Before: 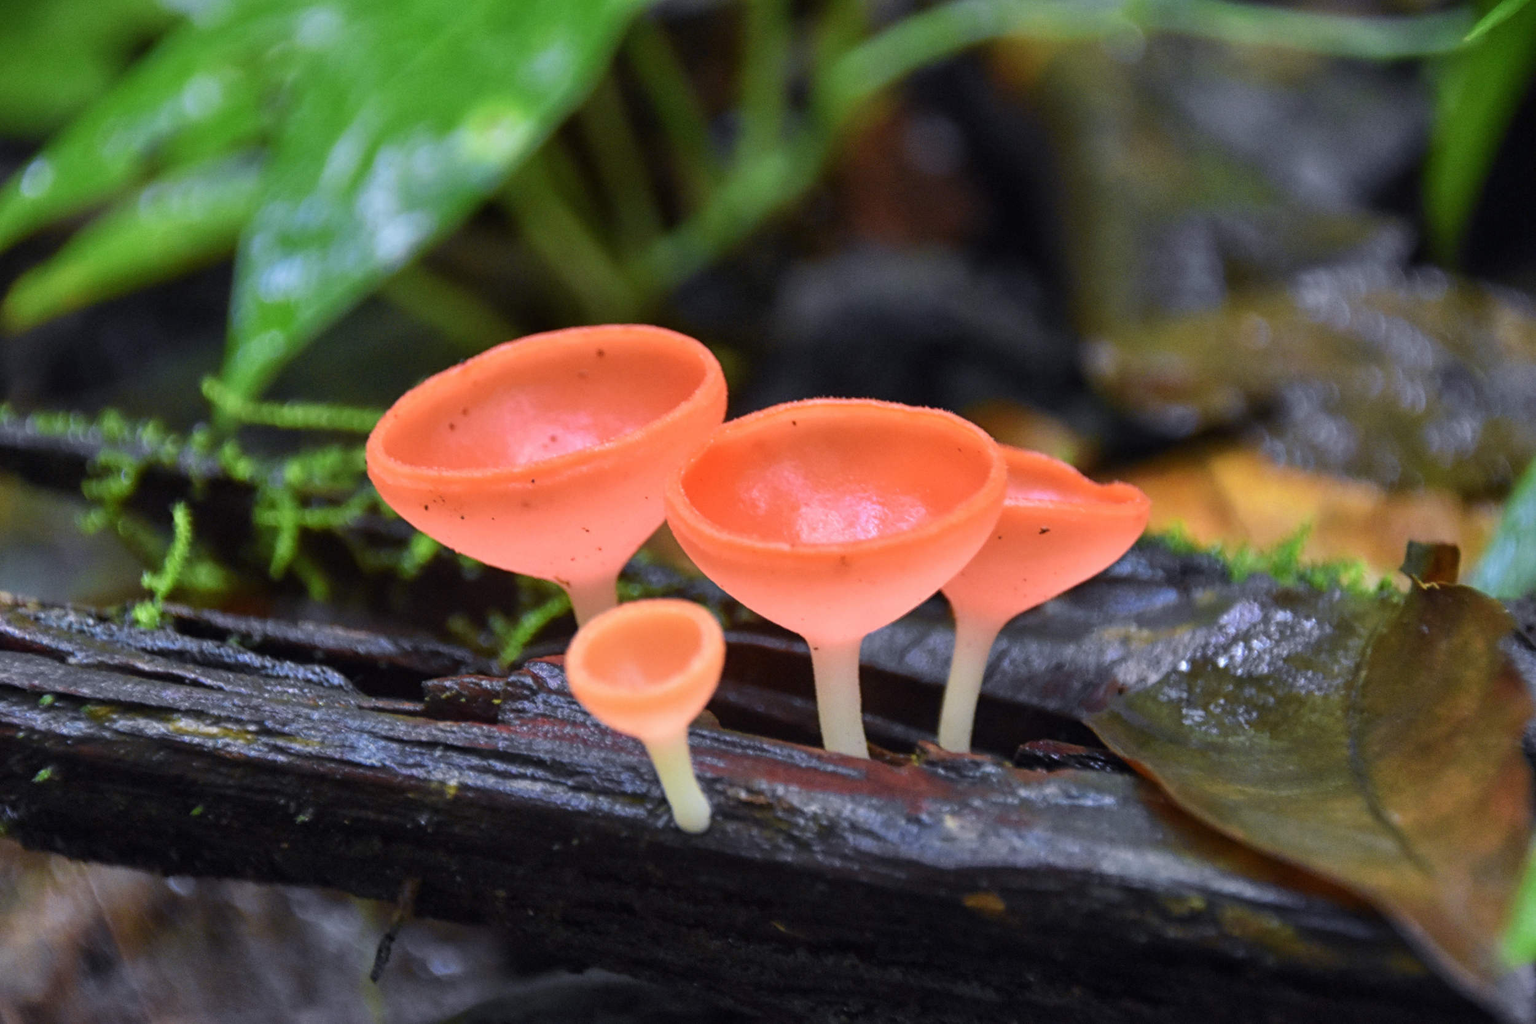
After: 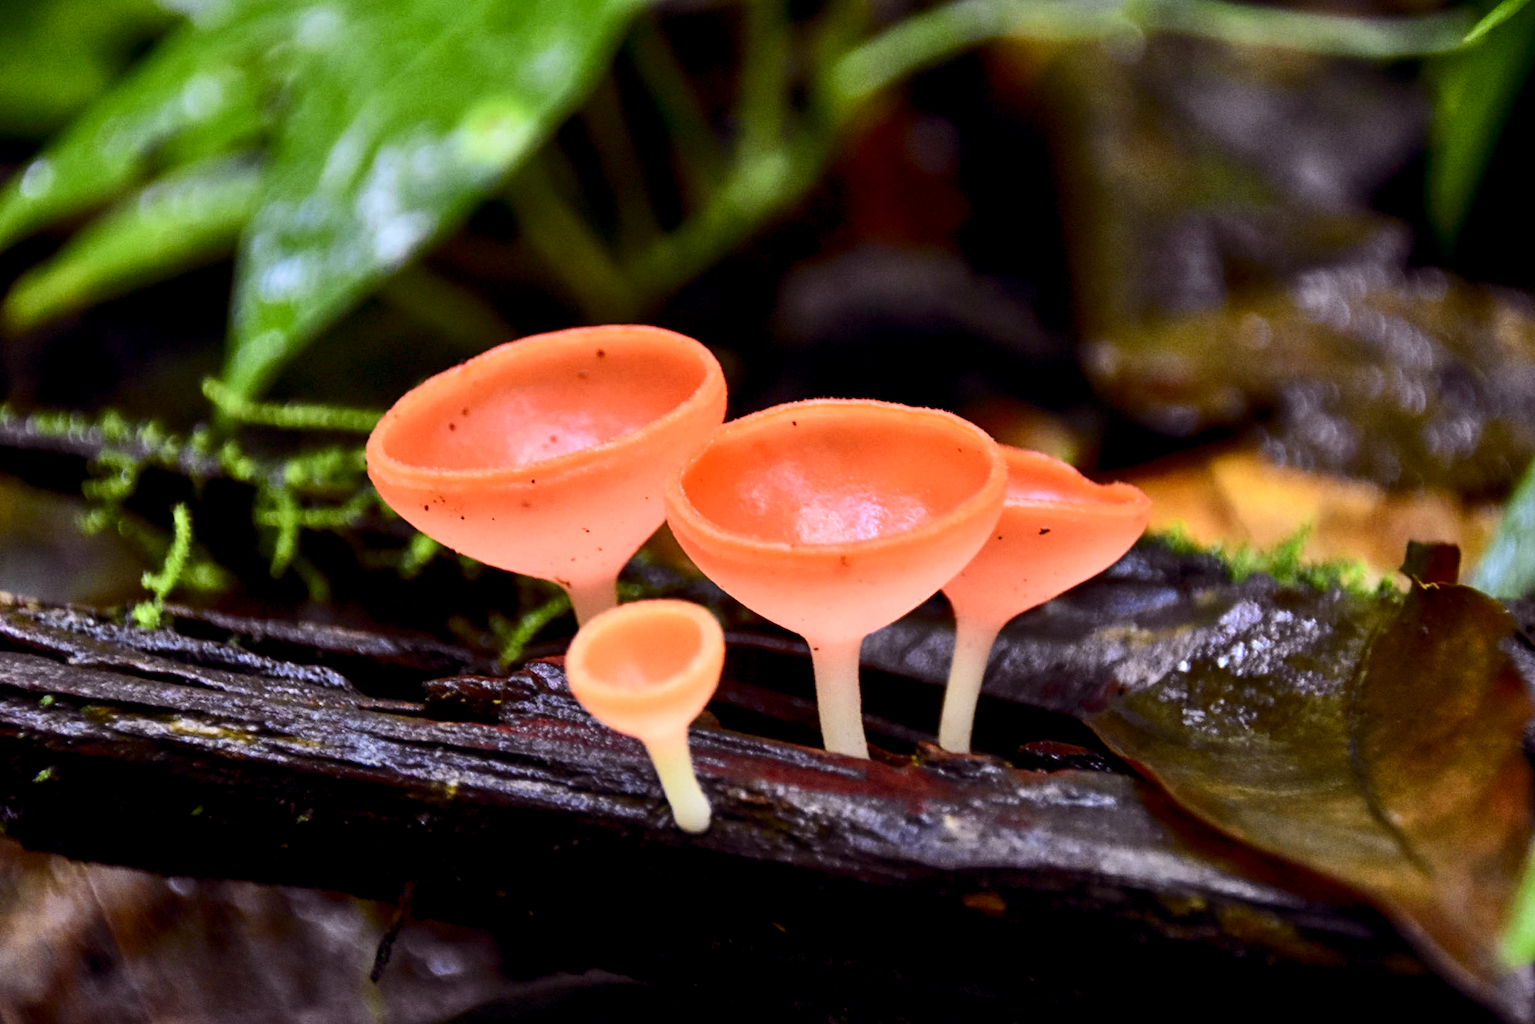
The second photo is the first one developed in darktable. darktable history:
shadows and highlights: radius 171.16, shadows 27, white point adjustment 3.13, highlights -67.95, soften with gaussian
contrast brightness saturation: contrast 0.28
exposure: black level correction 0.012, compensate highlight preservation false
rgb levels: mode RGB, independent channels, levels [[0, 0.5, 1], [0, 0.521, 1], [0, 0.536, 1]]
